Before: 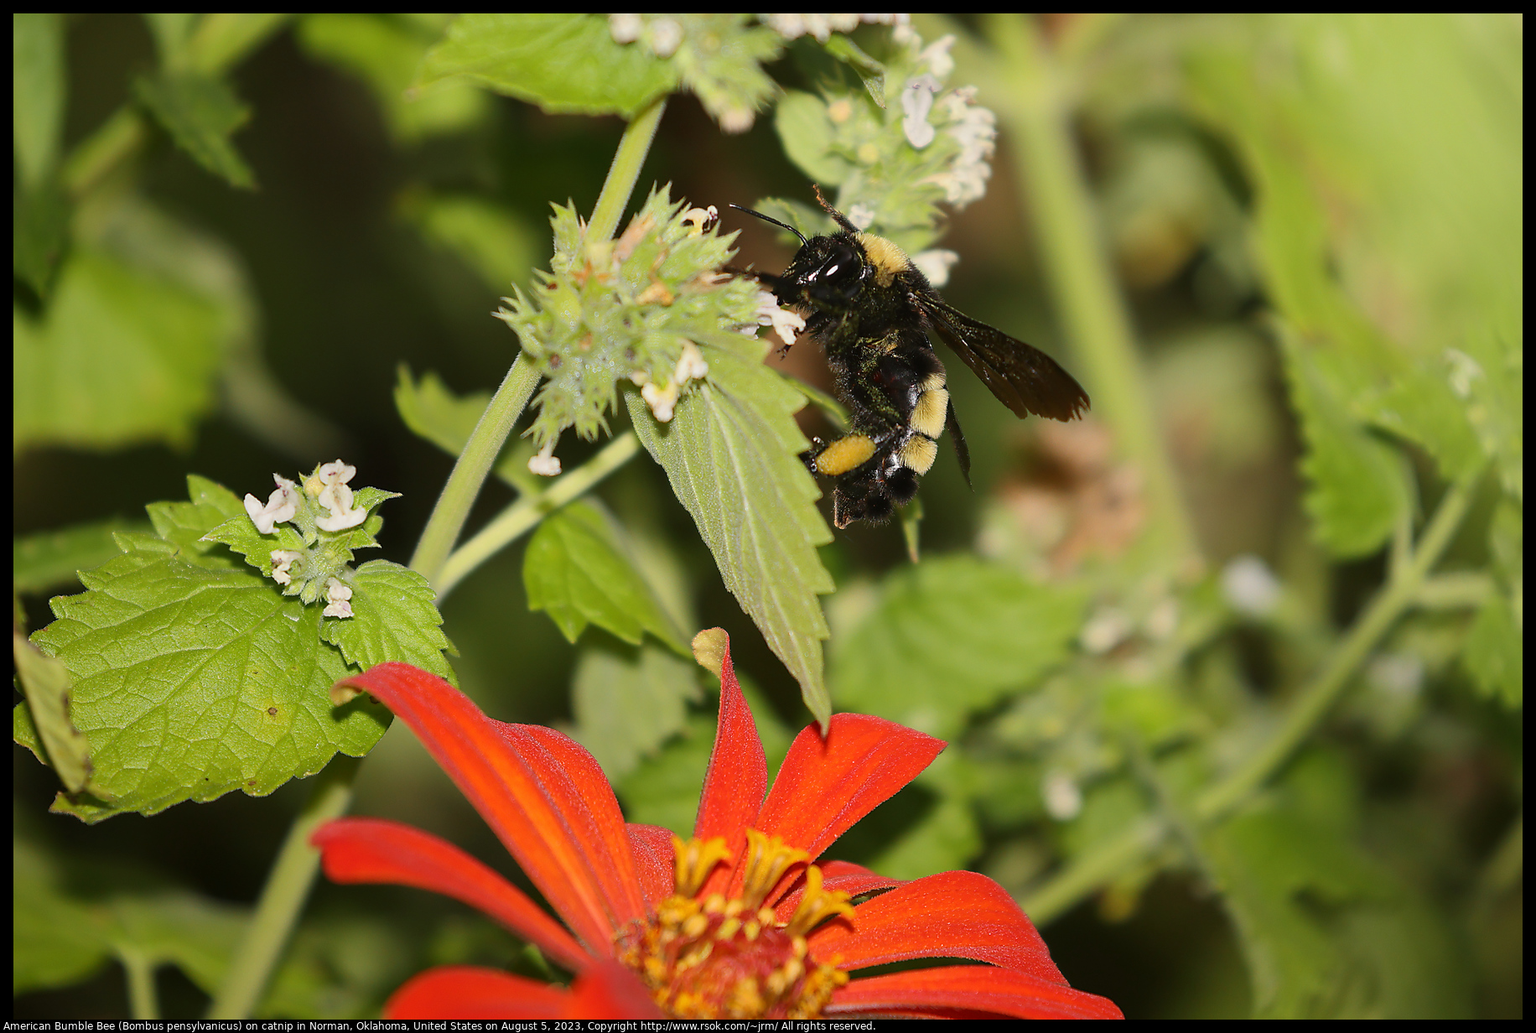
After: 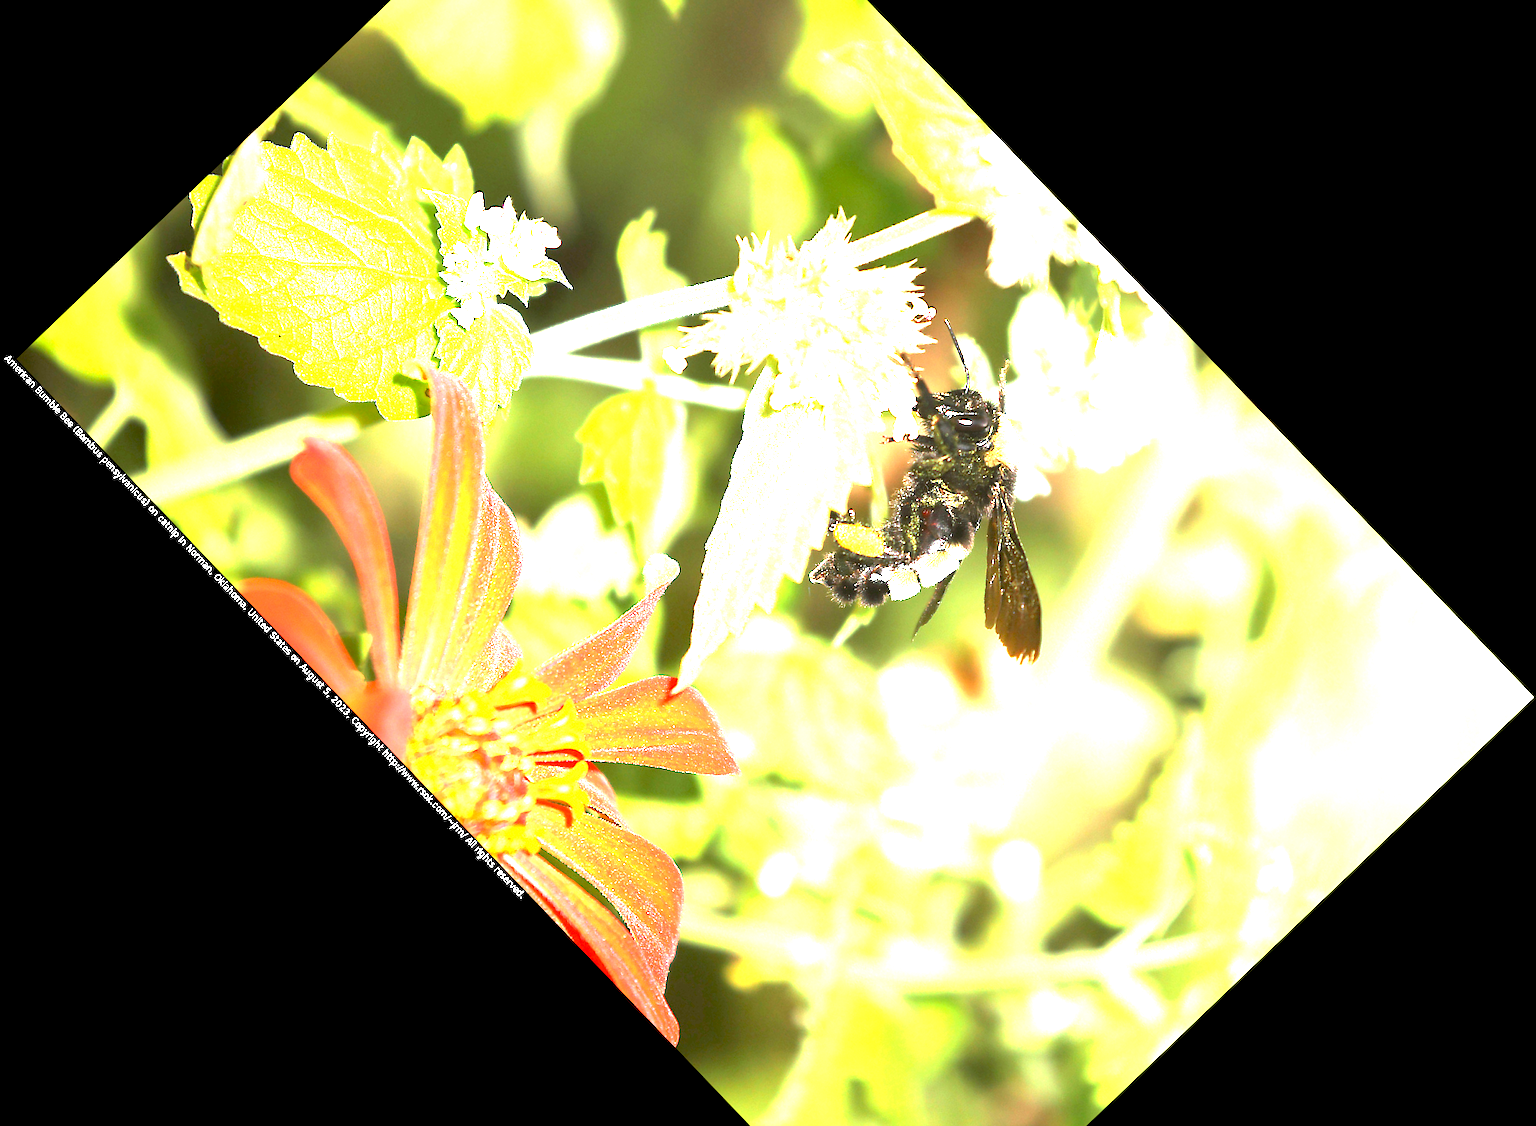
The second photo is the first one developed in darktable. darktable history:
exposure: black level correction 0.001, exposure 0.5 EV, compensate exposure bias true, compensate highlight preservation false
crop and rotate: angle -46.26°, top 16.234%, right 0.912%, bottom 11.704%
